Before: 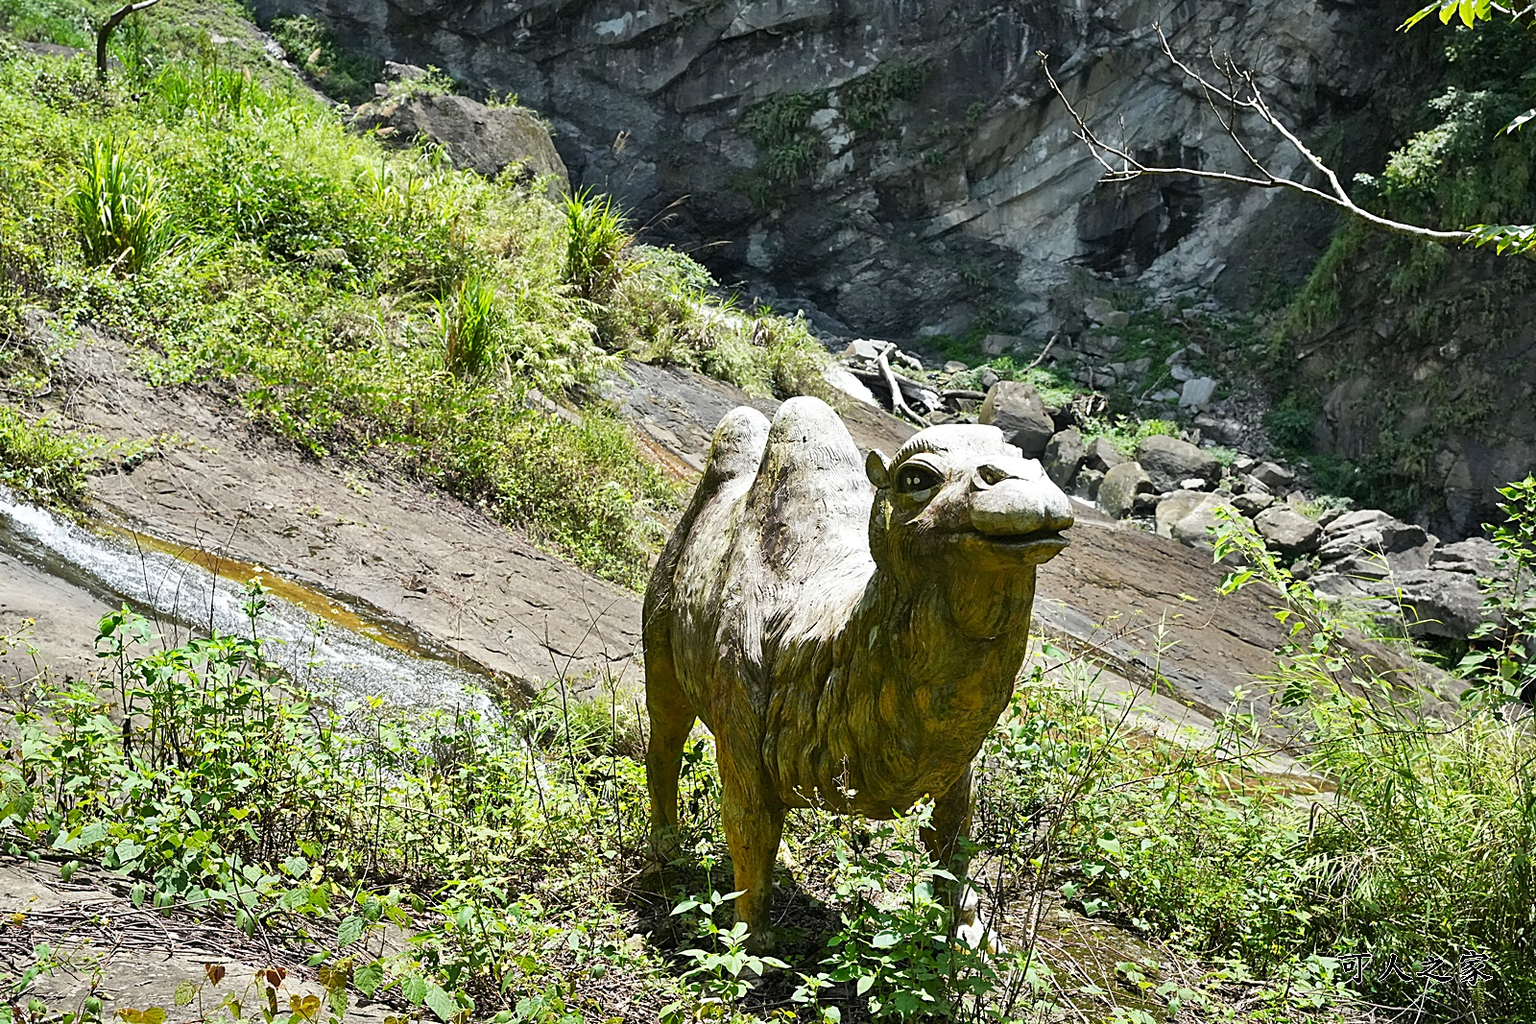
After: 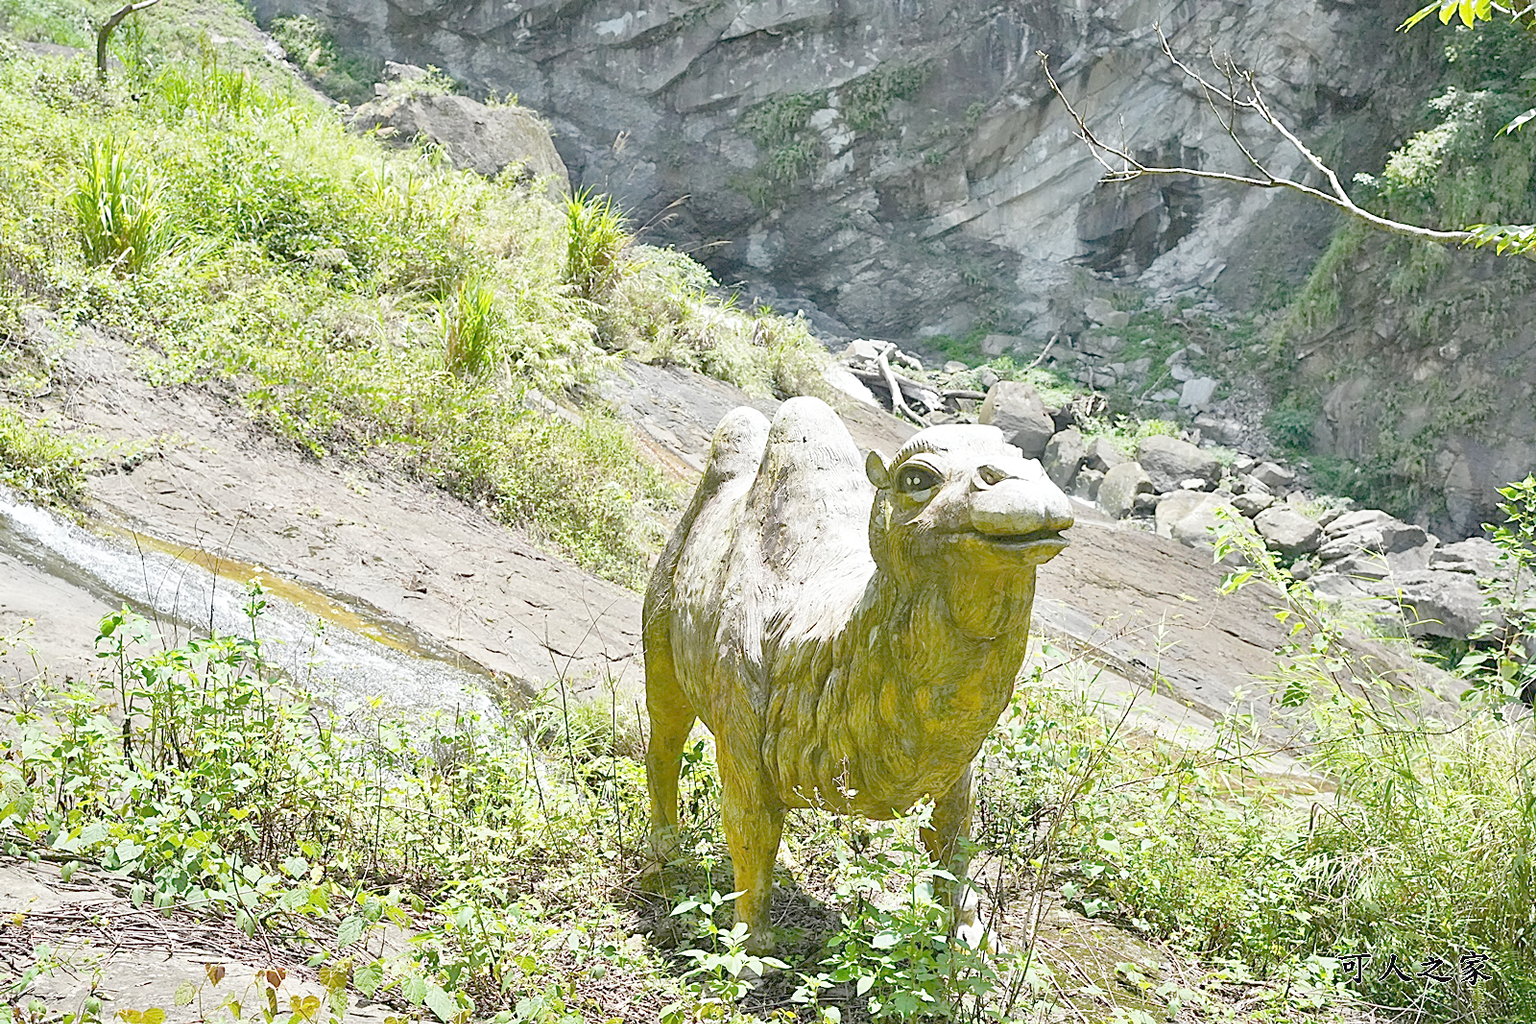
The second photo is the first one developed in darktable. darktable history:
rotate and perspective: automatic cropping original format, crop left 0, crop top 0
